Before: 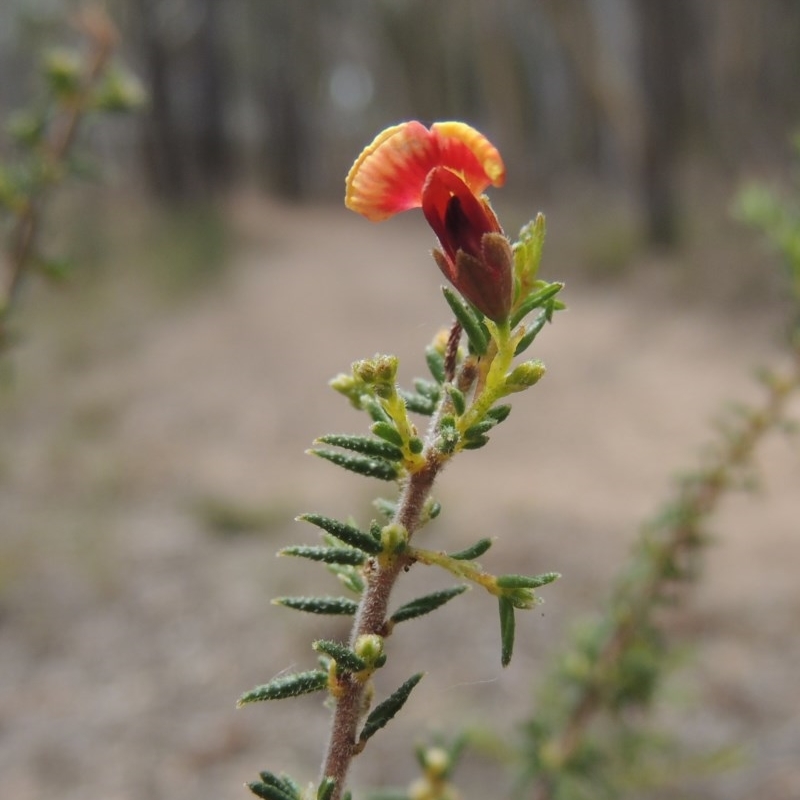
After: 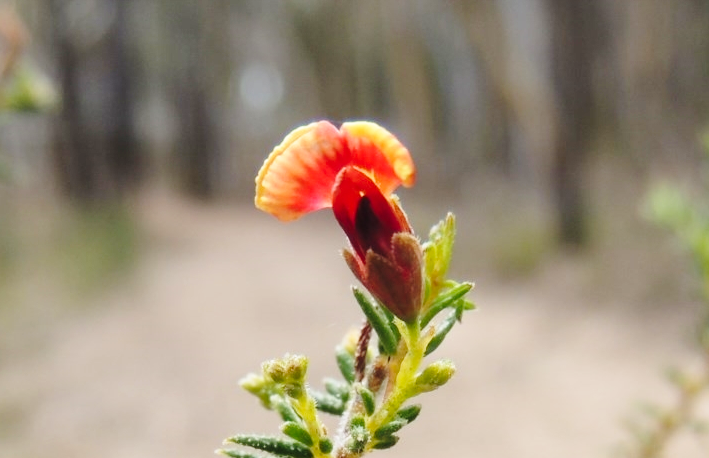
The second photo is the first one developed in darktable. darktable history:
base curve: curves: ch0 [(0, 0) (0.028, 0.03) (0.121, 0.232) (0.46, 0.748) (0.859, 0.968) (1, 1)], preserve colors none
crop and rotate: left 11.353%, bottom 42.722%
